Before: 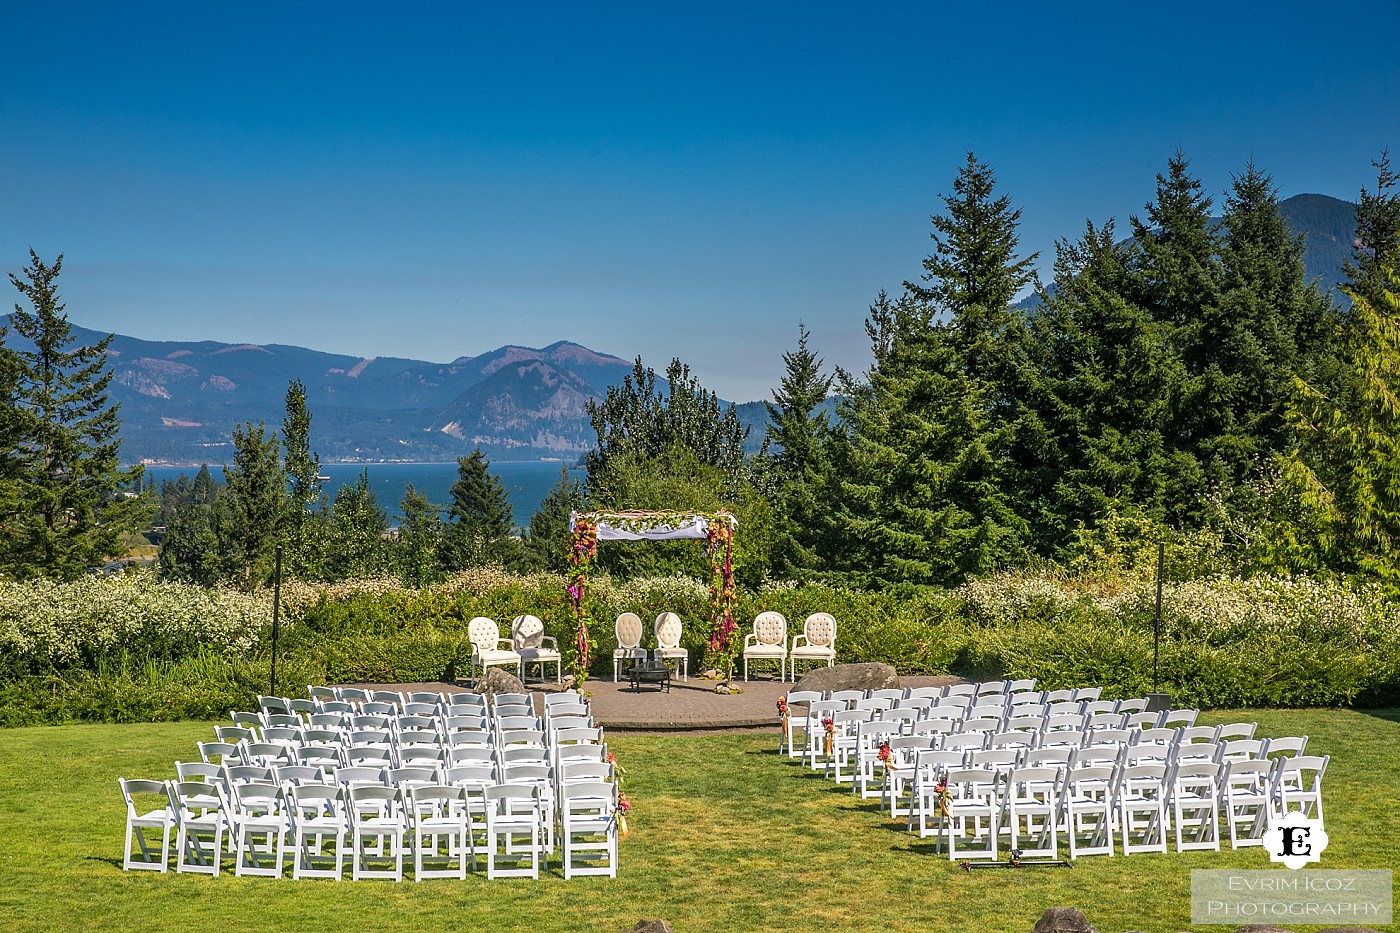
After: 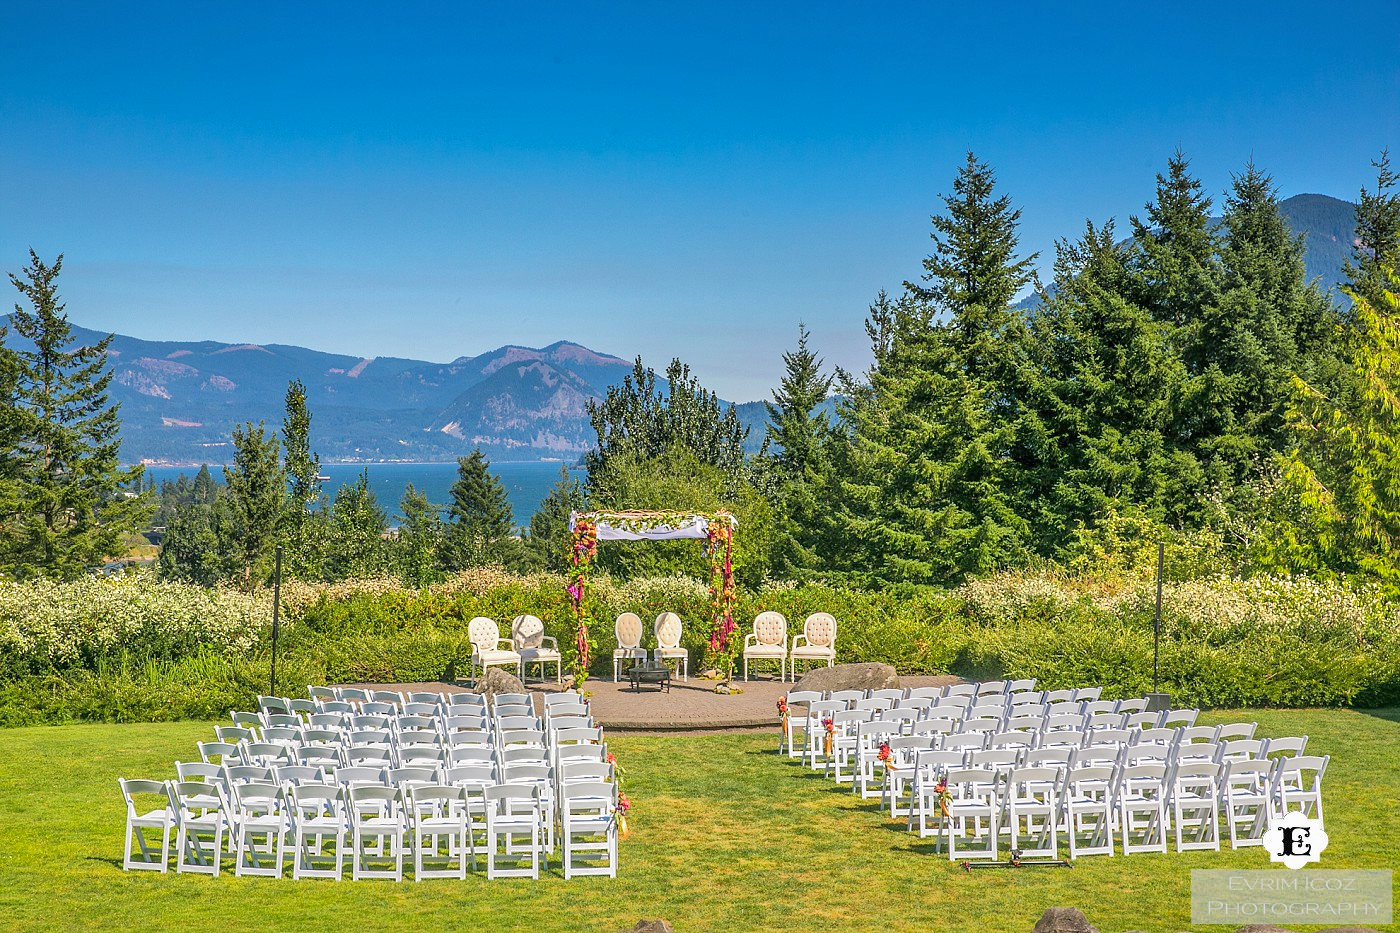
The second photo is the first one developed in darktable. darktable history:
tone equalizer: -8 EV 1.99 EV, -7 EV 1.99 EV, -6 EV 1.99 EV, -5 EV 1.97 EV, -4 EV 1.98 EV, -3 EV 1.47 EV, -2 EV 0.985 EV, -1 EV 0.523 EV, smoothing diameter 24.96%, edges refinement/feathering 9.62, preserve details guided filter
shadows and highlights: on, module defaults
